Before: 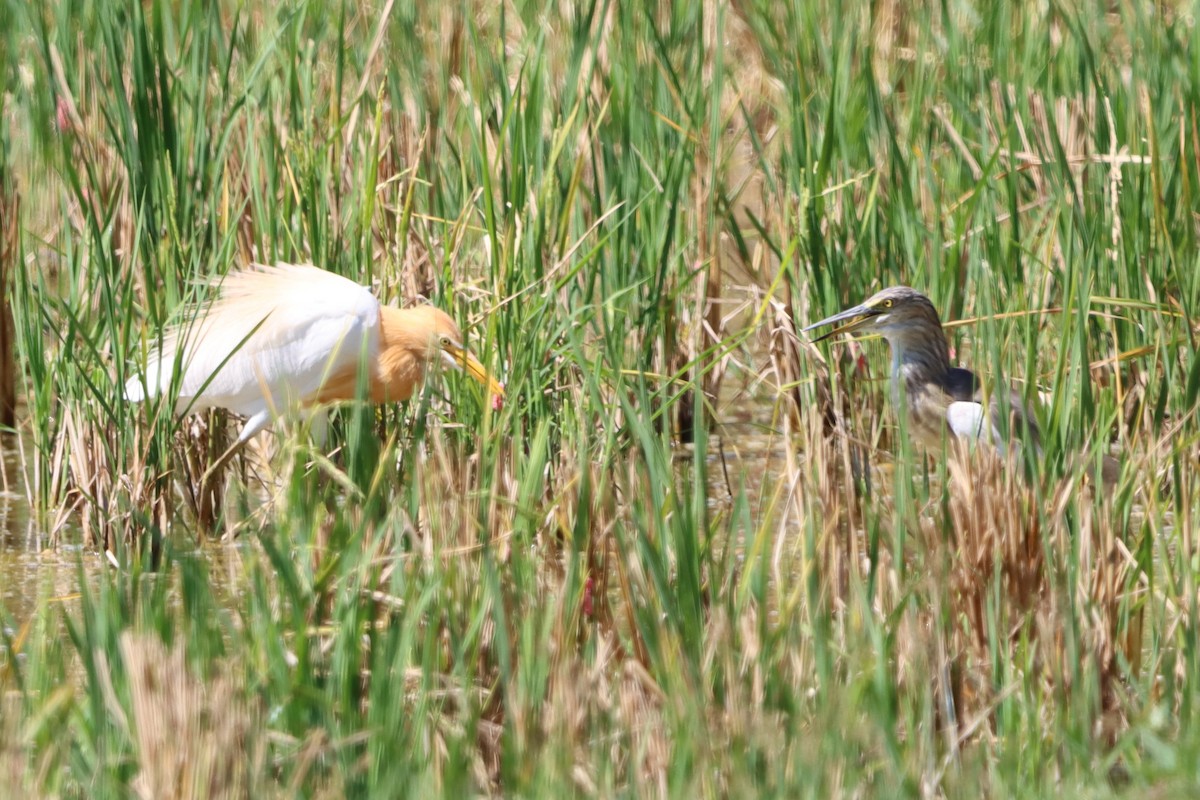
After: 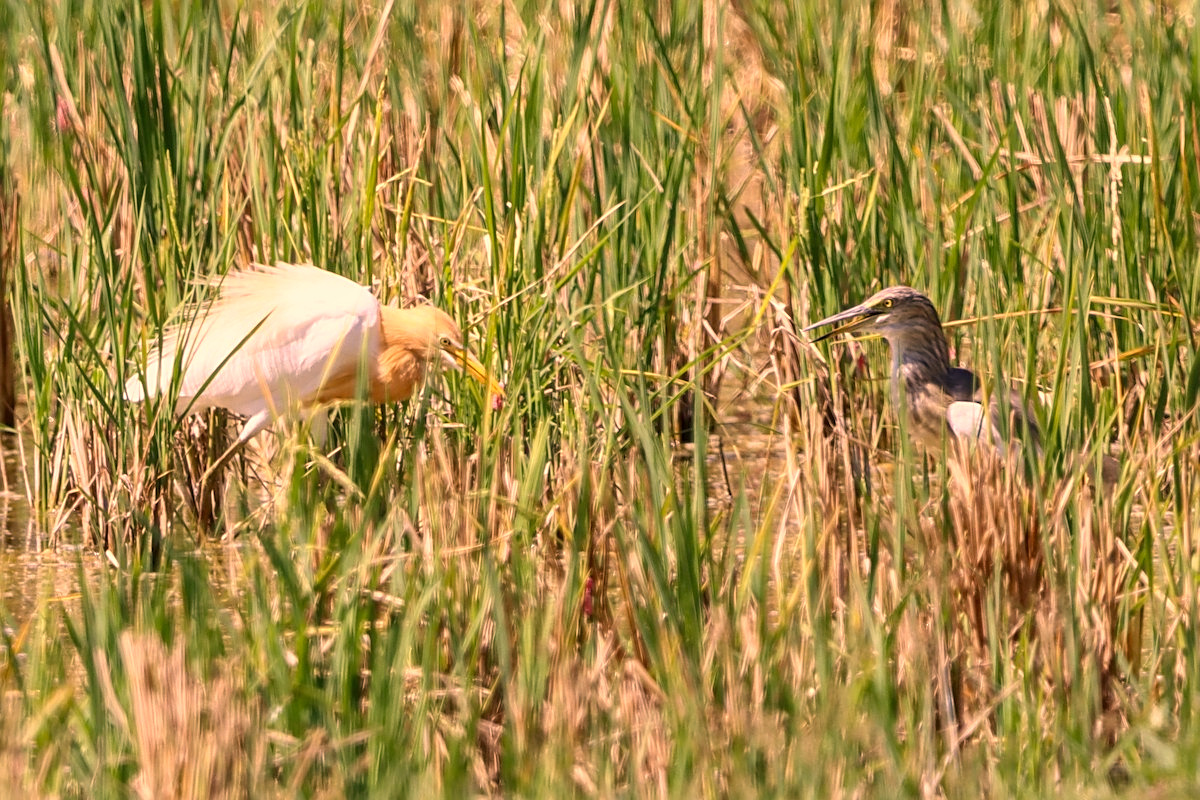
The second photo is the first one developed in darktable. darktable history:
sharpen: on, module defaults
local contrast: on, module defaults
color correction: highlights a* 21.88, highlights b* 22.25
